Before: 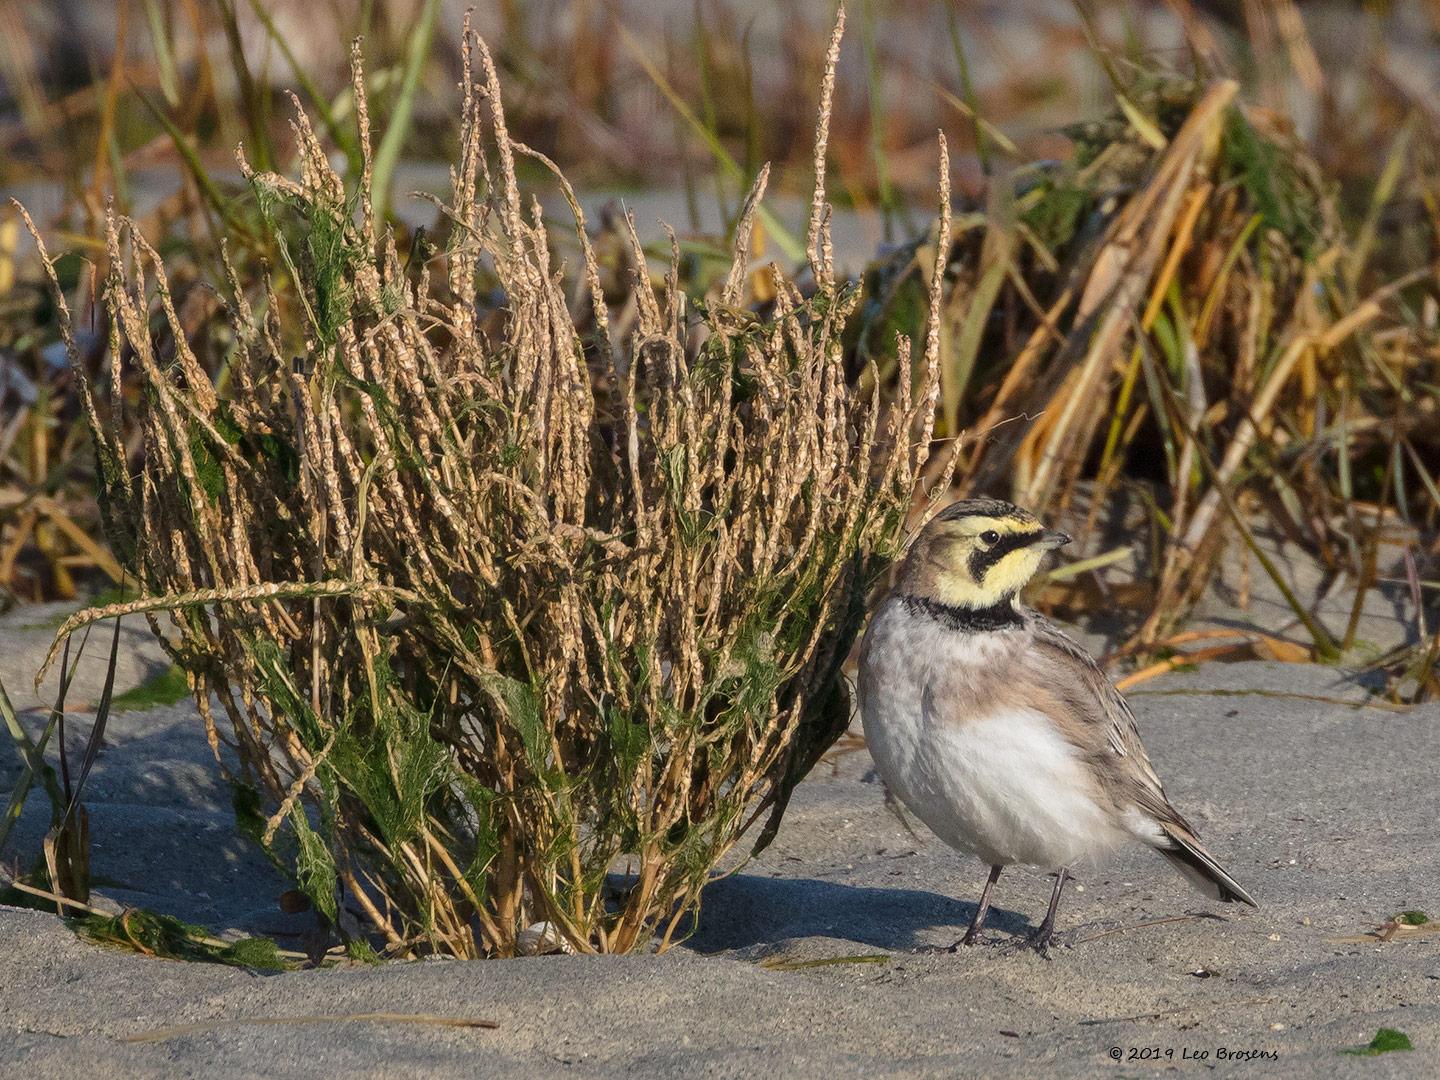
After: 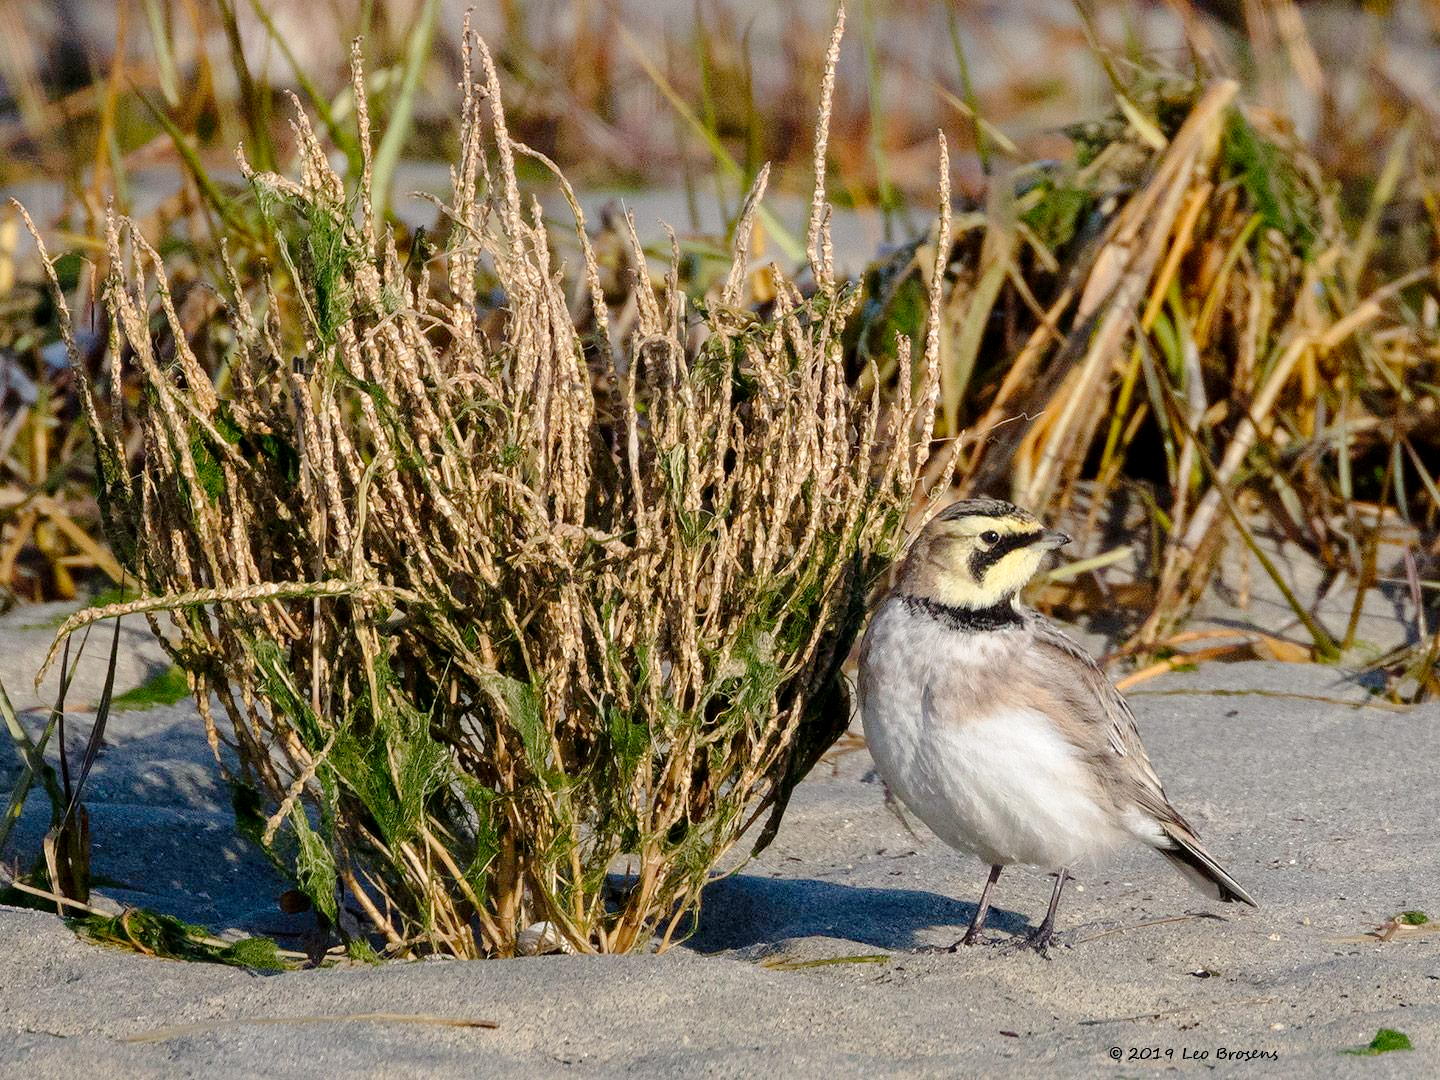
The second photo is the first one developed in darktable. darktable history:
exposure: black level correction 0.004, exposure 0.41 EV, compensate highlight preservation false
tone curve: curves: ch0 [(0, 0) (0.068, 0.031) (0.175, 0.139) (0.32, 0.345) (0.495, 0.544) (0.748, 0.762) (0.993, 0.954)]; ch1 [(0, 0) (0.294, 0.184) (0.34, 0.303) (0.371, 0.344) (0.441, 0.408) (0.477, 0.474) (0.499, 0.5) (0.529, 0.523) (0.677, 0.762) (1, 1)]; ch2 [(0, 0) (0.431, 0.419) (0.495, 0.502) (0.524, 0.534) (0.557, 0.56) (0.634, 0.654) (0.728, 0.722) (1, 1)], preserve colors none
